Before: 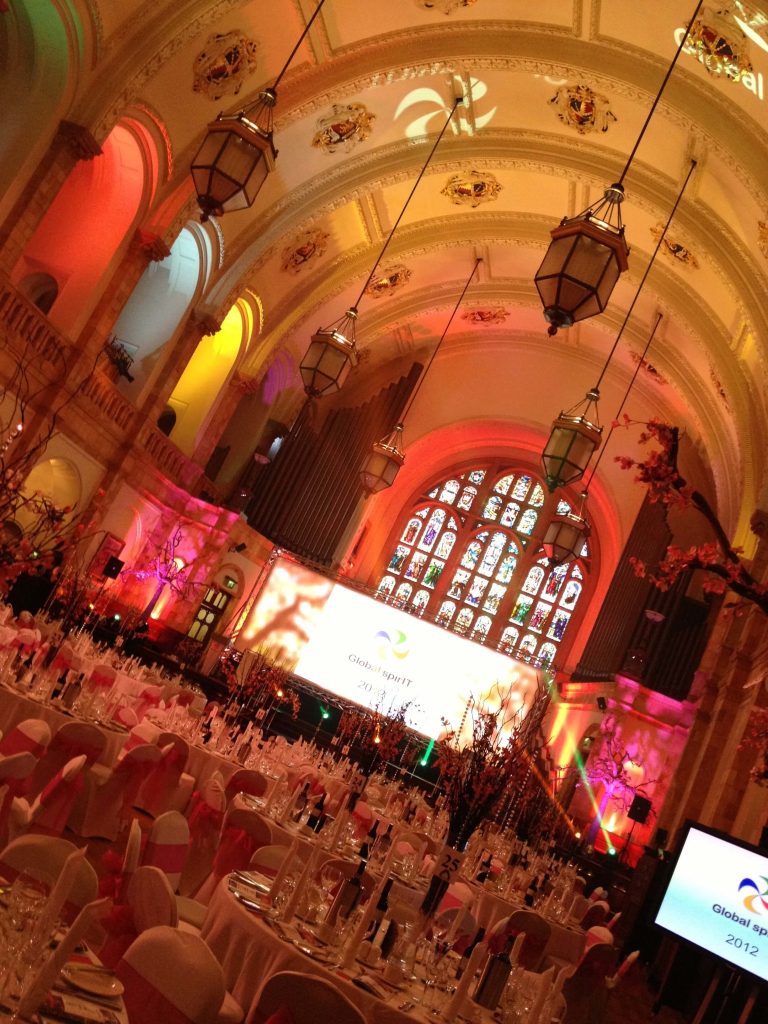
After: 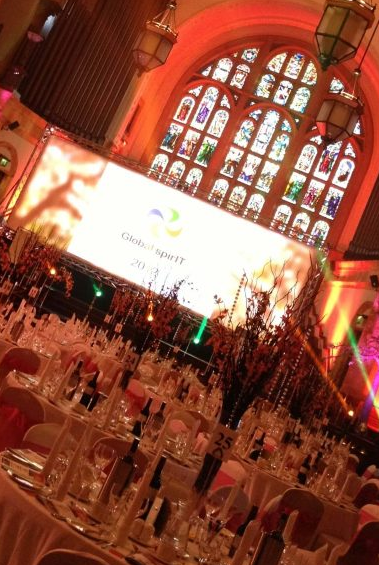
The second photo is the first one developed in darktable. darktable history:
crop: left 29.68%, top 41.304%, right 20.894%, bottom 3.481%
